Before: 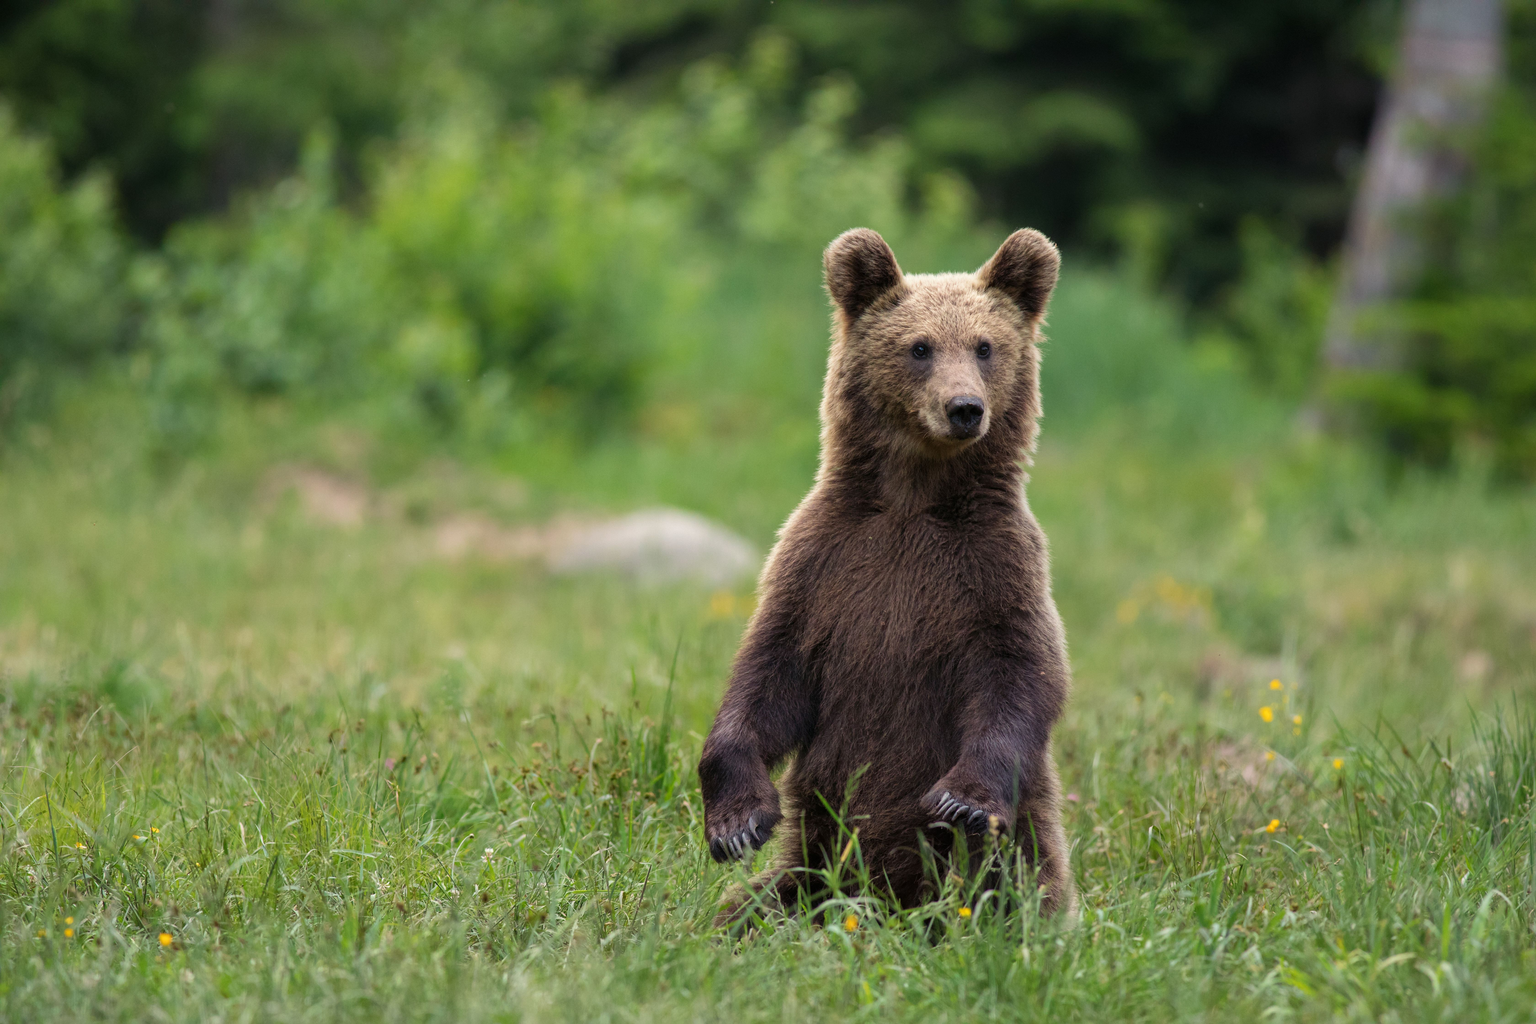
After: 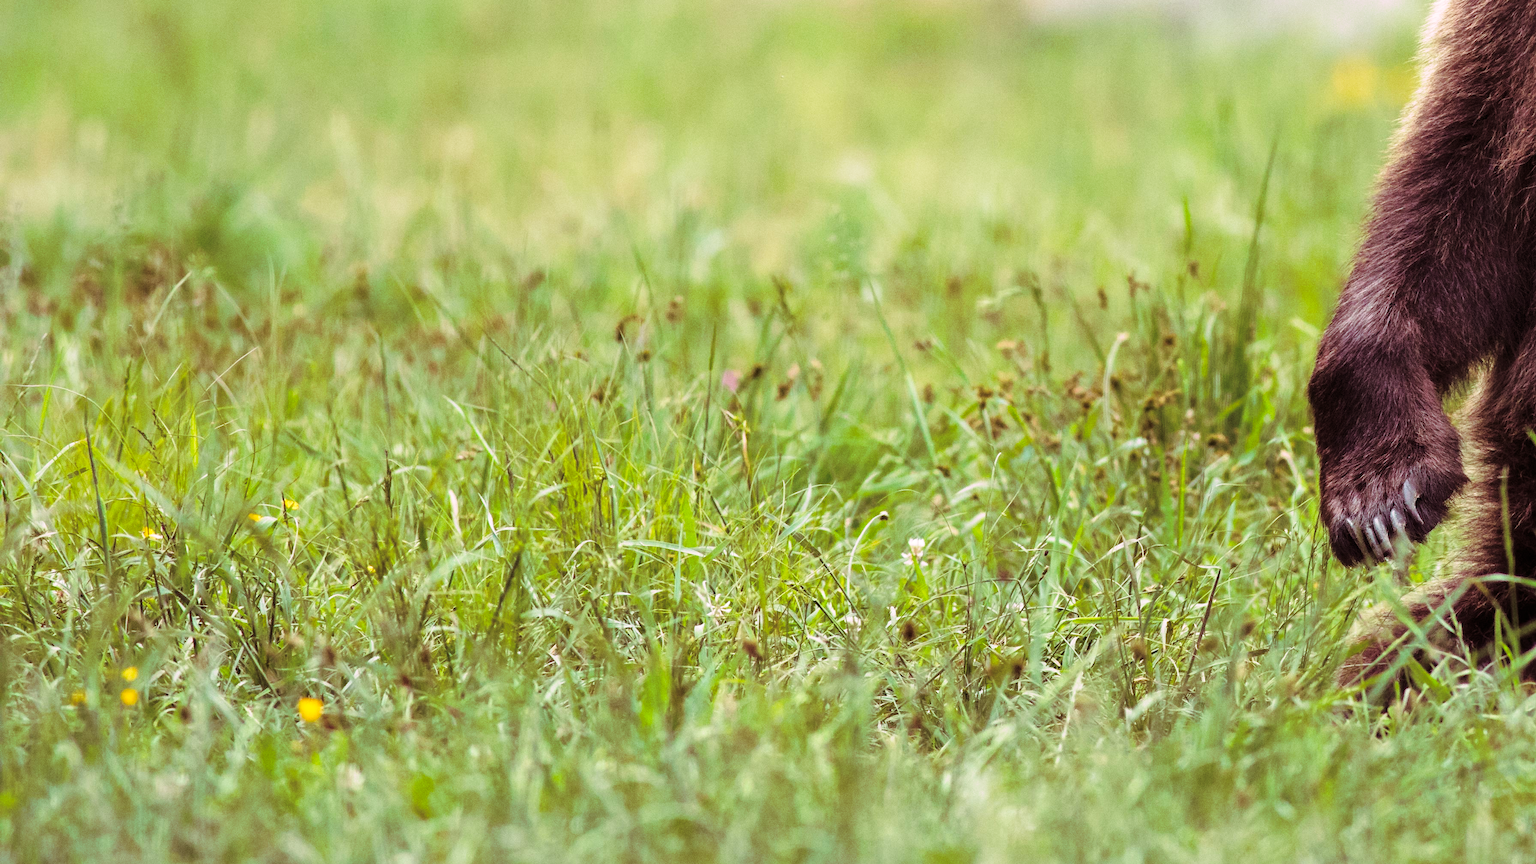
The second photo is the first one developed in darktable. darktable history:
crop and rotate: top 54.778%, right 46.61%, bottom 0.159%
shadows and highlights: shadows 37.27, highlights -28.18, soften with gaussian
tone equalizer: -7 EV -0.63 EV, -6 EV 1 EV, -5 EV -0.45 EV, -4 EV 0.43 EV, -3 EV 0.41 EV, -2 EV 0.15 EV, -1 EV -0.15 EV, +0 EV -0.39 EV, smoothing diameter 25%, edges refinement/feathering 10, preserve details guided filter
color calibration: output R [0.946, 0.065, -0.013, 0], output G [-0.246, 1.264, -0.017, 0], output B [0.046, -0.098, 1.05, 0], illuminant custom, x 0.344, y 0.359, temperature 5045.54 K
split-toning: highlights › hue 298.8°, highlights › saturation 0.73, compress 41.76%
base curve: curves: ch0 [(0, 0) (0.028, 0.03) (0.121, 0.232) (0.46, 0.748) (0.859, 0.968) (1, 1)], preserve colors none
